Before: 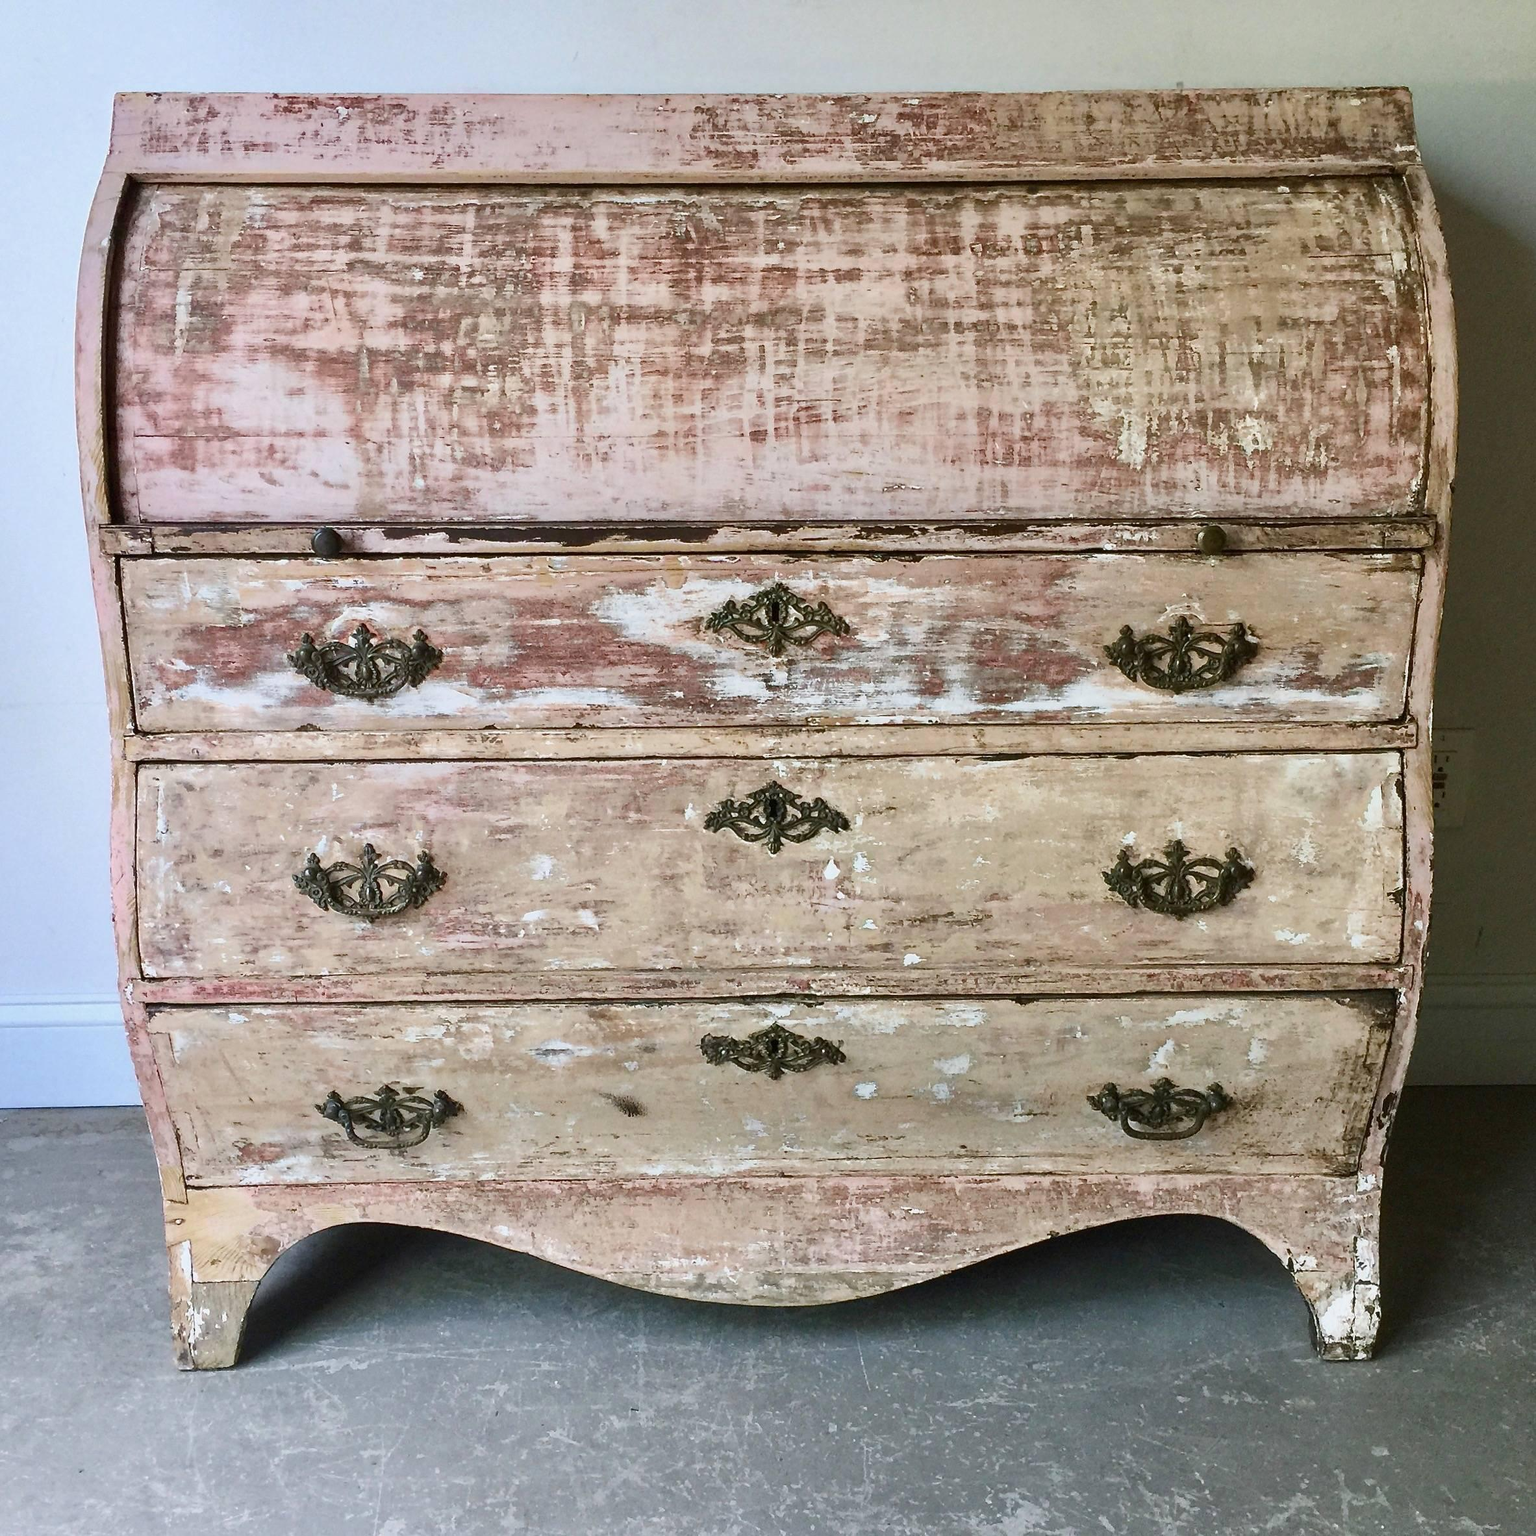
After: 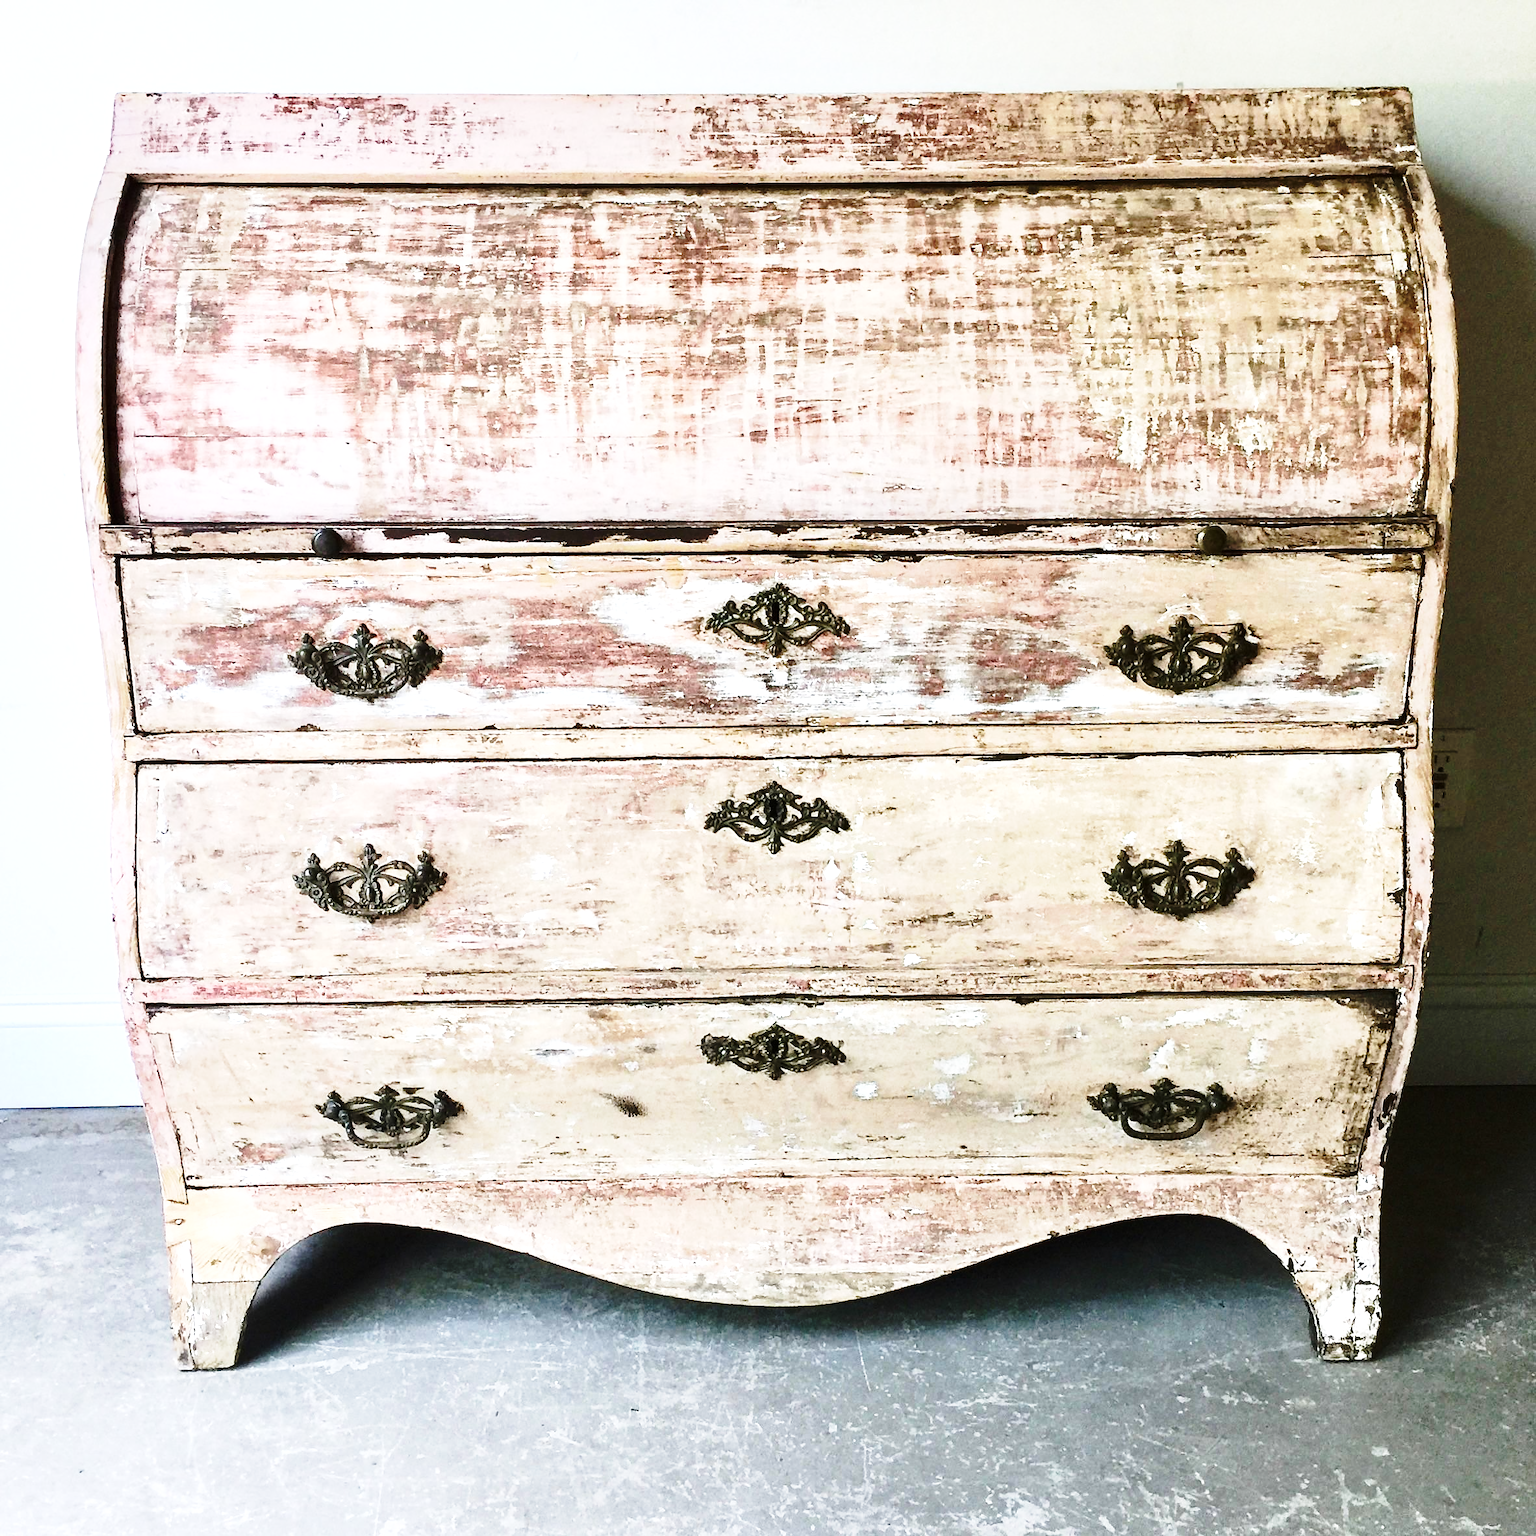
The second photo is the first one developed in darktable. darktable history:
base curve: curves: ch0 [(0, 0) (0.028, 0.03) (0.121, 0.232) (0.46, 0.748) (0.859, 0.968) (1, 1)], preserve colors none
tone equalizer: -8 EV -0.75 EV, -7 EV -0.7 EV, -6 EV -0.6 EV, -5 EV -0.4 EV, -3 EV 0.4 EV, -2 EV 0.6 EV, -1 EV 0.7 EV, +0 EV 0.75 EV, edges refinement/feathering 500, mask exposure compensation -1.57 EV, preserve details no
